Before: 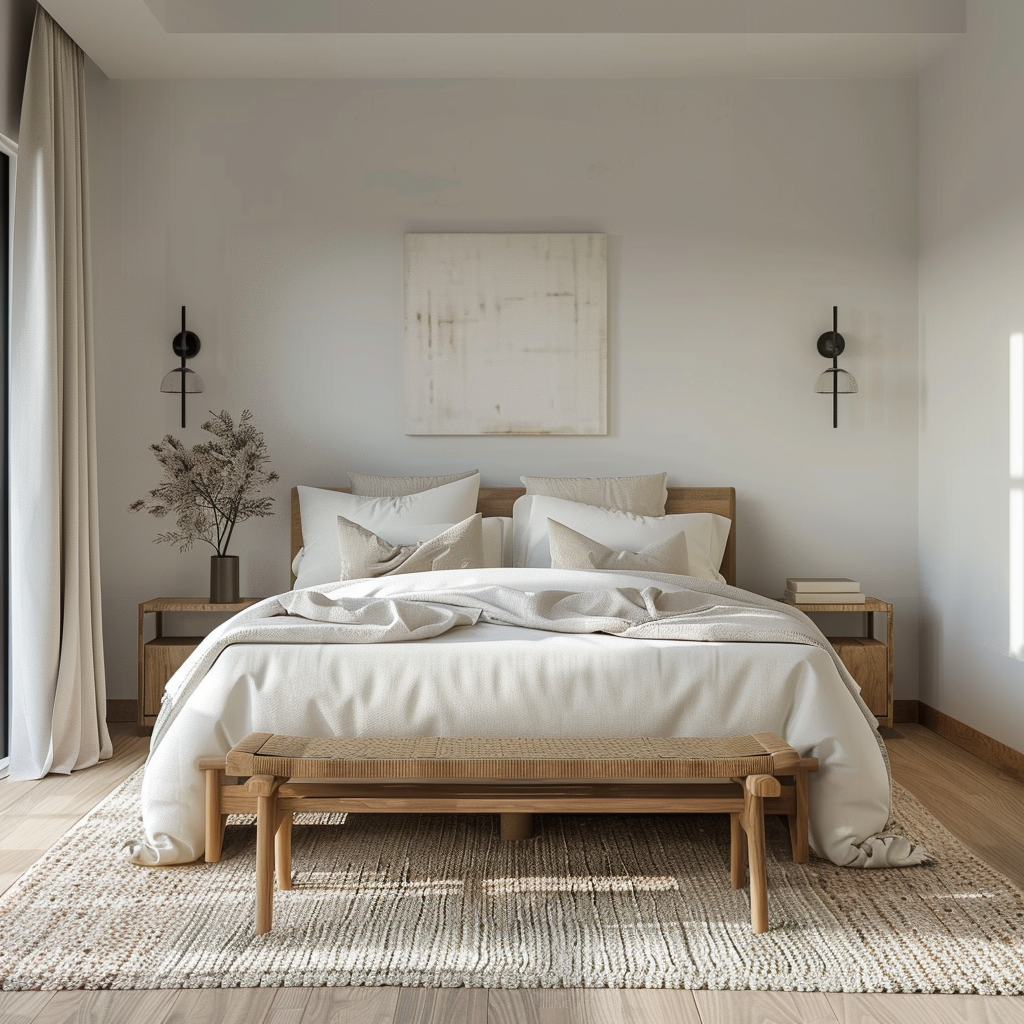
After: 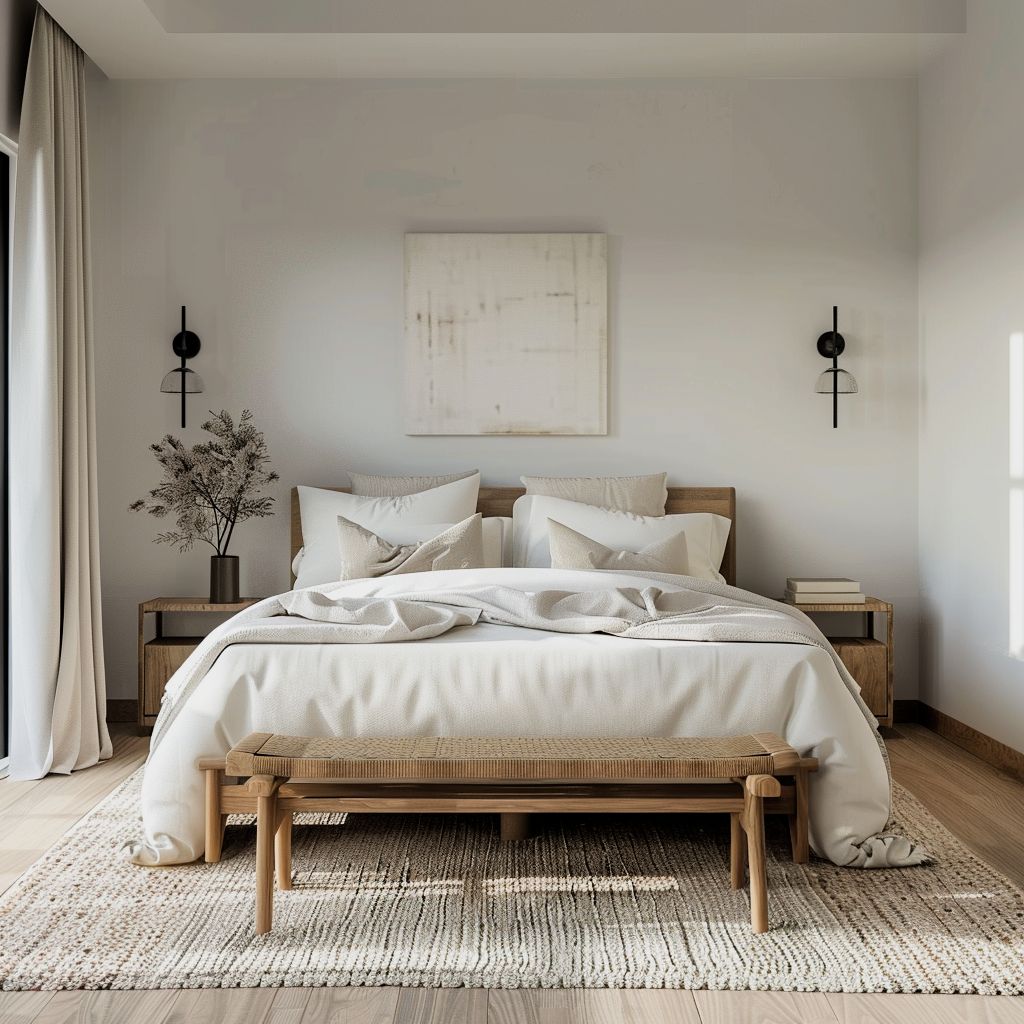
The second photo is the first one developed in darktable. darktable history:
filmic rgb: middle gray luminance 12.75%, black relative exposure -10.15 EV, white relative exposure 3.46 EV, target black luminance 0%, hardness 5.71, latitude 44.81%, contrast 1.232, highlights saturation mix 3.97%, shadows ↔ highlights balance 26.45%
